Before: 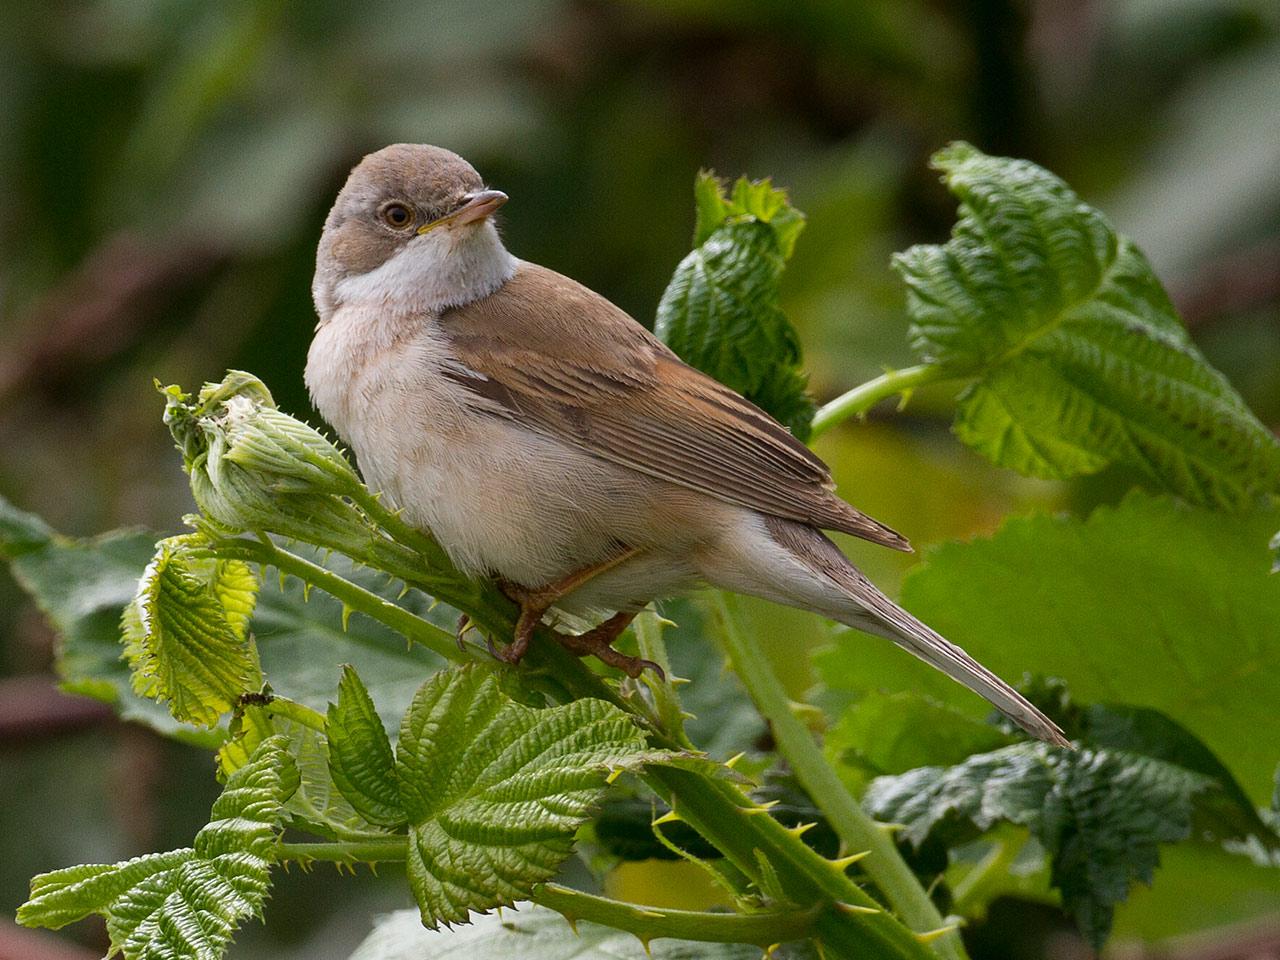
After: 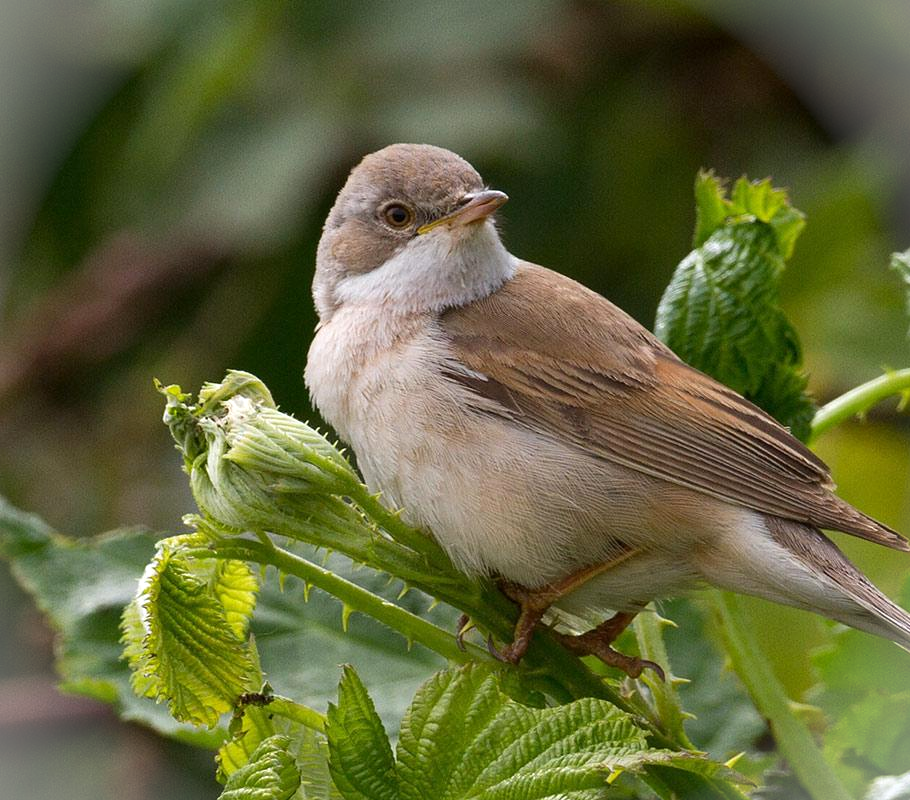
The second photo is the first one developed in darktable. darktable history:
crop: right 28.885%, bottom 16.626%
vignetting: fall-off start 100%, brightness 0.3, saturation 0
exposure: exposure 0.2 EV, compensate highlight preservation false
